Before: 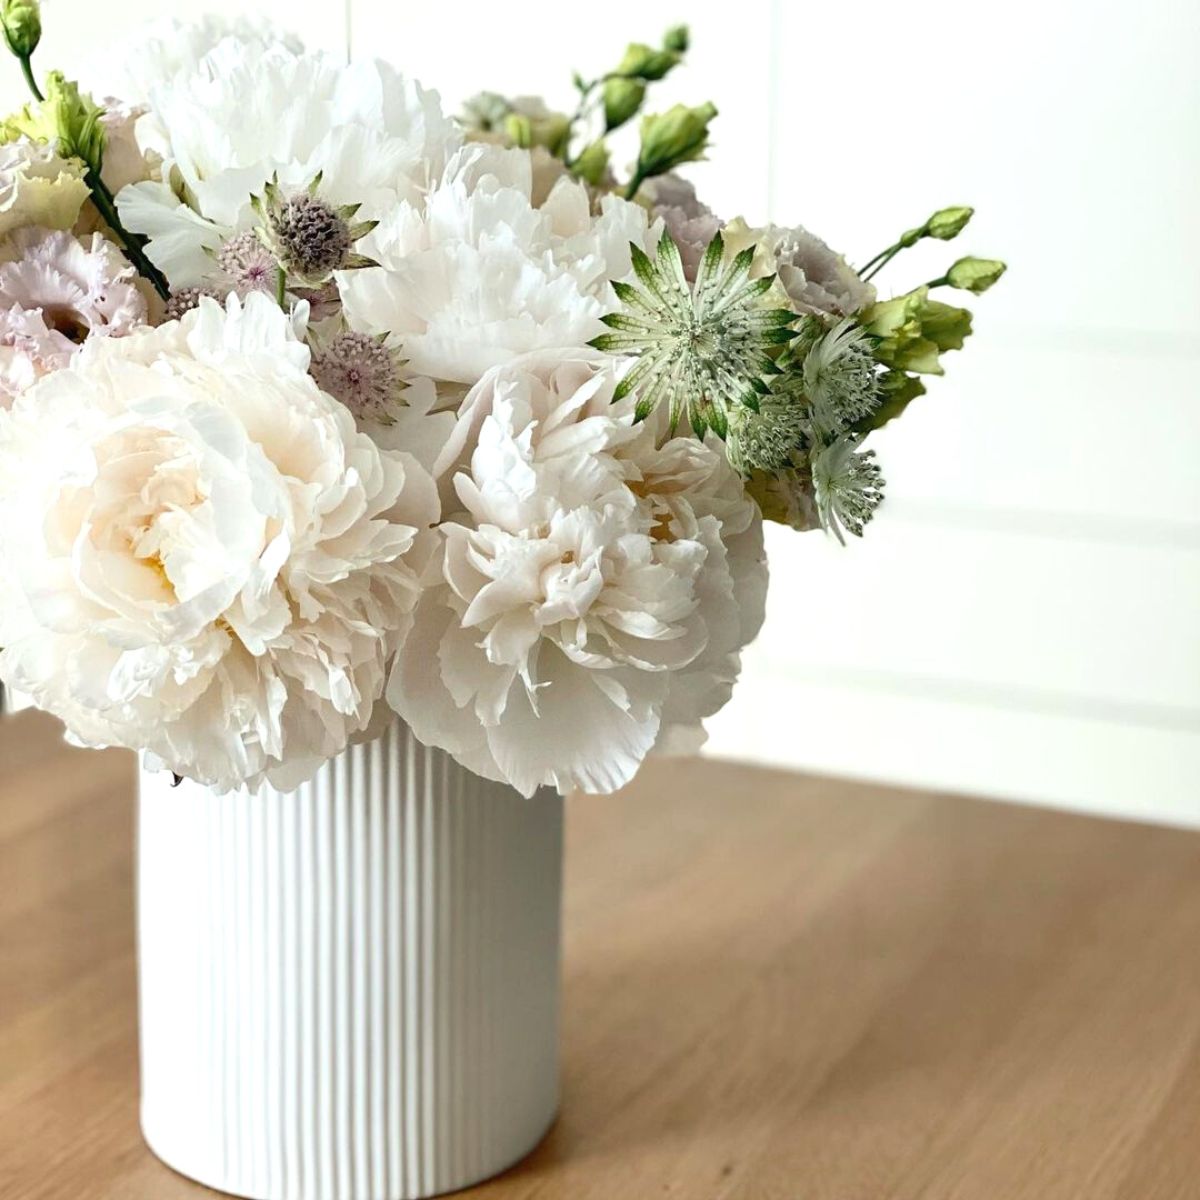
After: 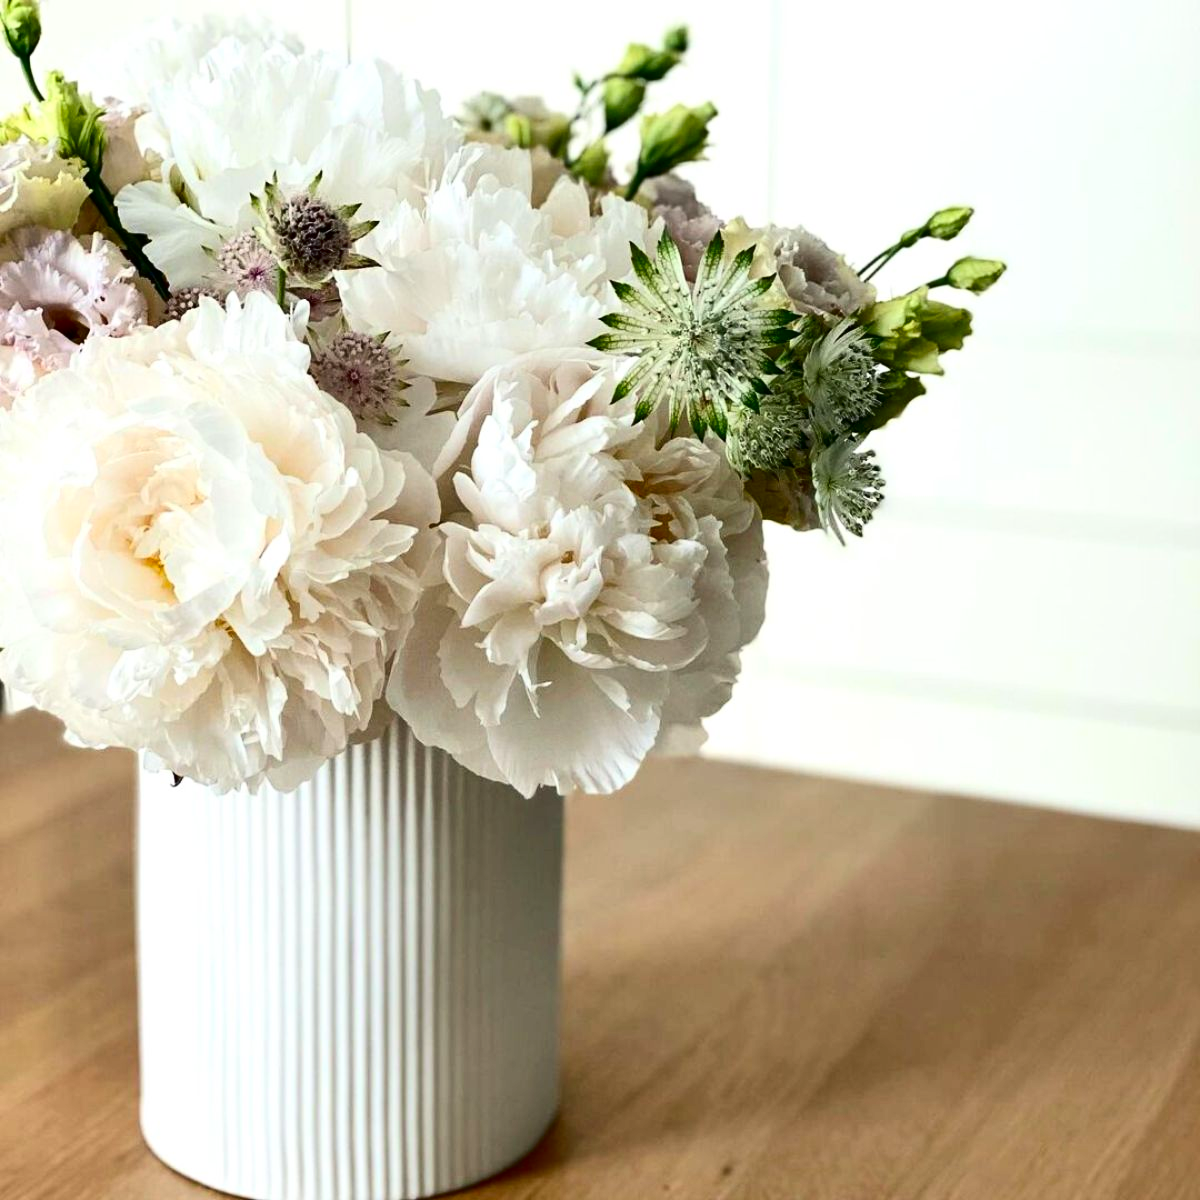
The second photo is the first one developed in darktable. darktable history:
contrast brightness saturation: contrast 0.208, brightness -0.109, saturation 0.214
